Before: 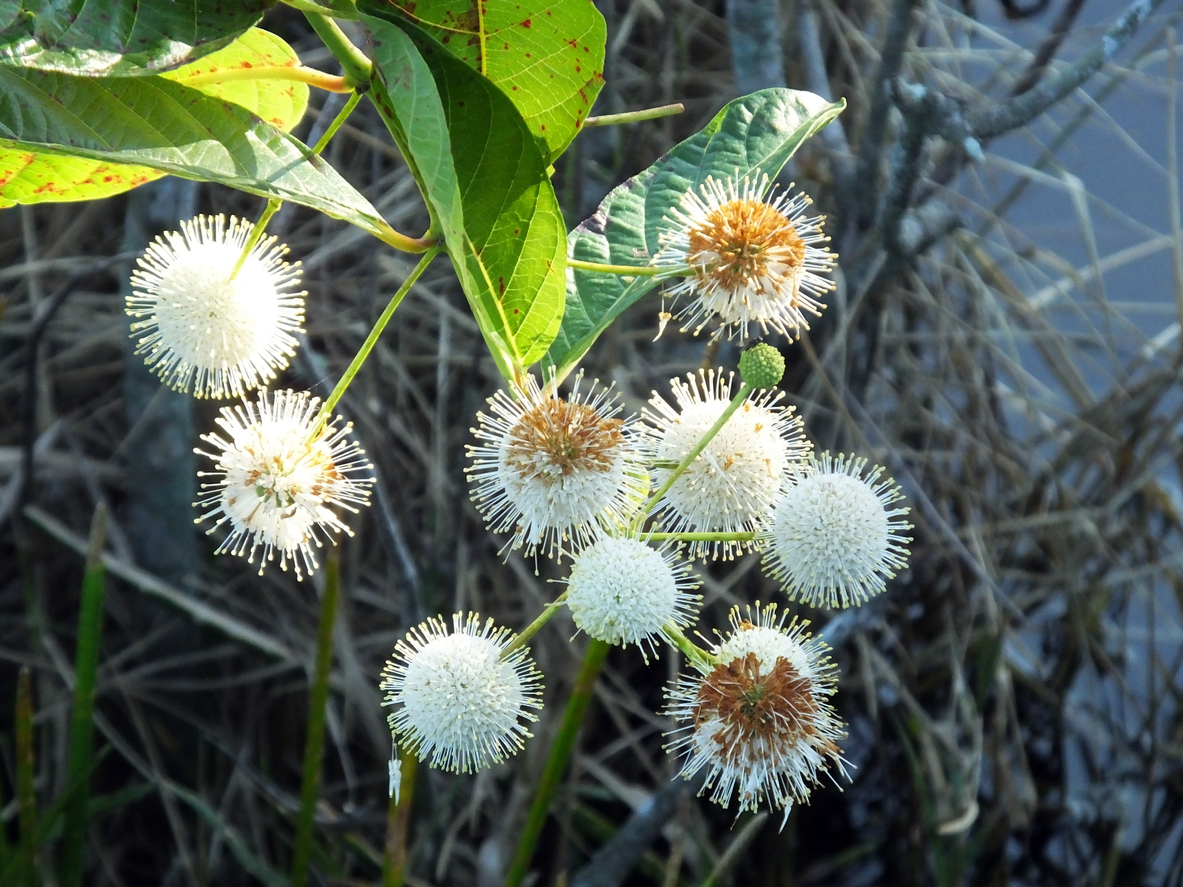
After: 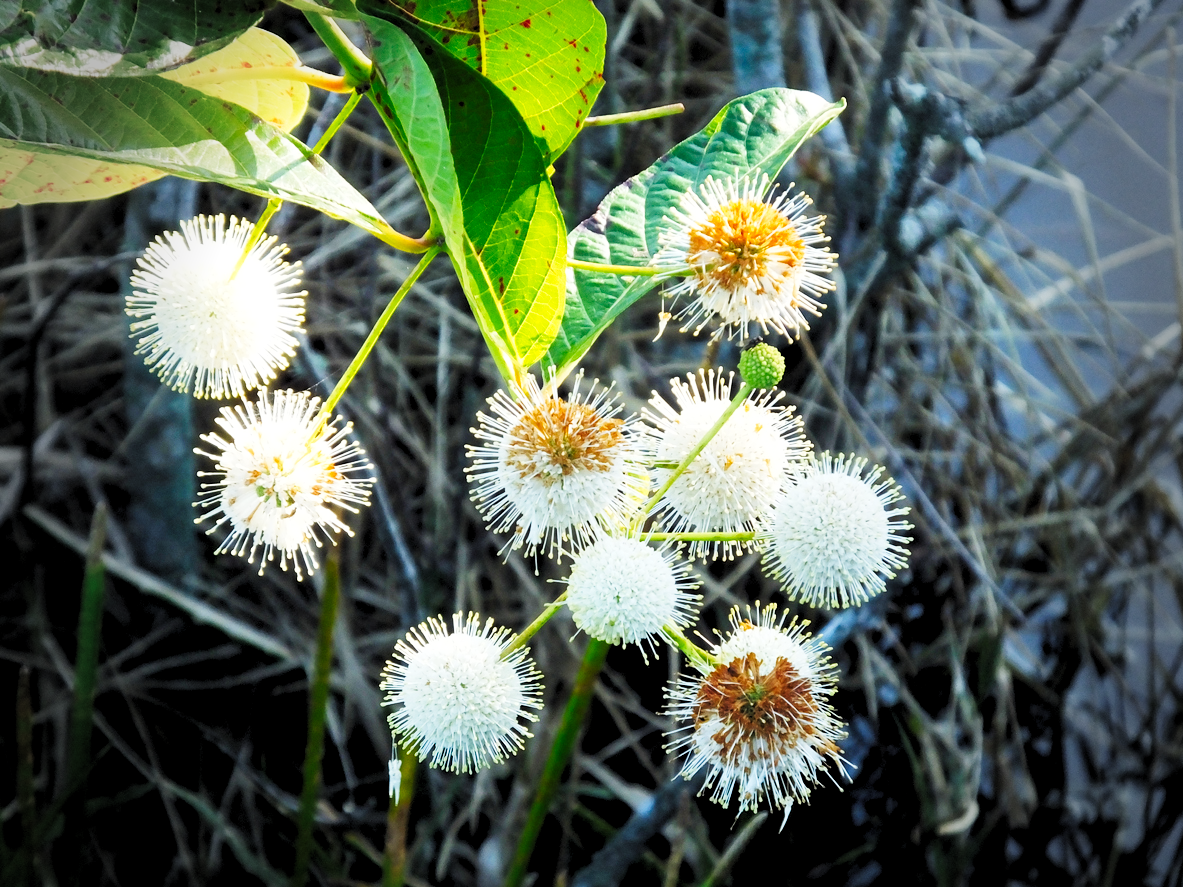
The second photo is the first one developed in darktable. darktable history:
tone curve: curves: ch0 [(0, 0.008) (0.107, 0.083) (0.283, 0.287) (0.429, 0.51) (0.607, 0.739) (0.789, 0.893) (0.998, 0.978)]; ch1 [(0, 0) (0.323, 0.339) (0.438, 0.427) (0.478, 0.484) (0.502, 0.502) (0.527, 0.525) (0.571, 0.579) (0.608, 0.629) (0.669, 0.704) (0.859, 0.899) (1, 1)]; ch2 [(0, 0) (0.33, 0.347) (0.421, 0.456) (0.473, 0.498) (0.502, 0.504) (0.522, 0.524) (0.549, 0.567) (0.593, 0.626) (0.676, 0.724) (1, 1)], preserve colors none
shadows and highlights: shadows 25.44, highlights -23.15
levels: levels [0.073, 0.497, 0.972]
contrast brightness saturation: contrast 0.04, saturation 0.163
vignetting: fall-off start 68.37%, fall-off radius 28.92%, width/height ratio 0.995, shape 0.855
